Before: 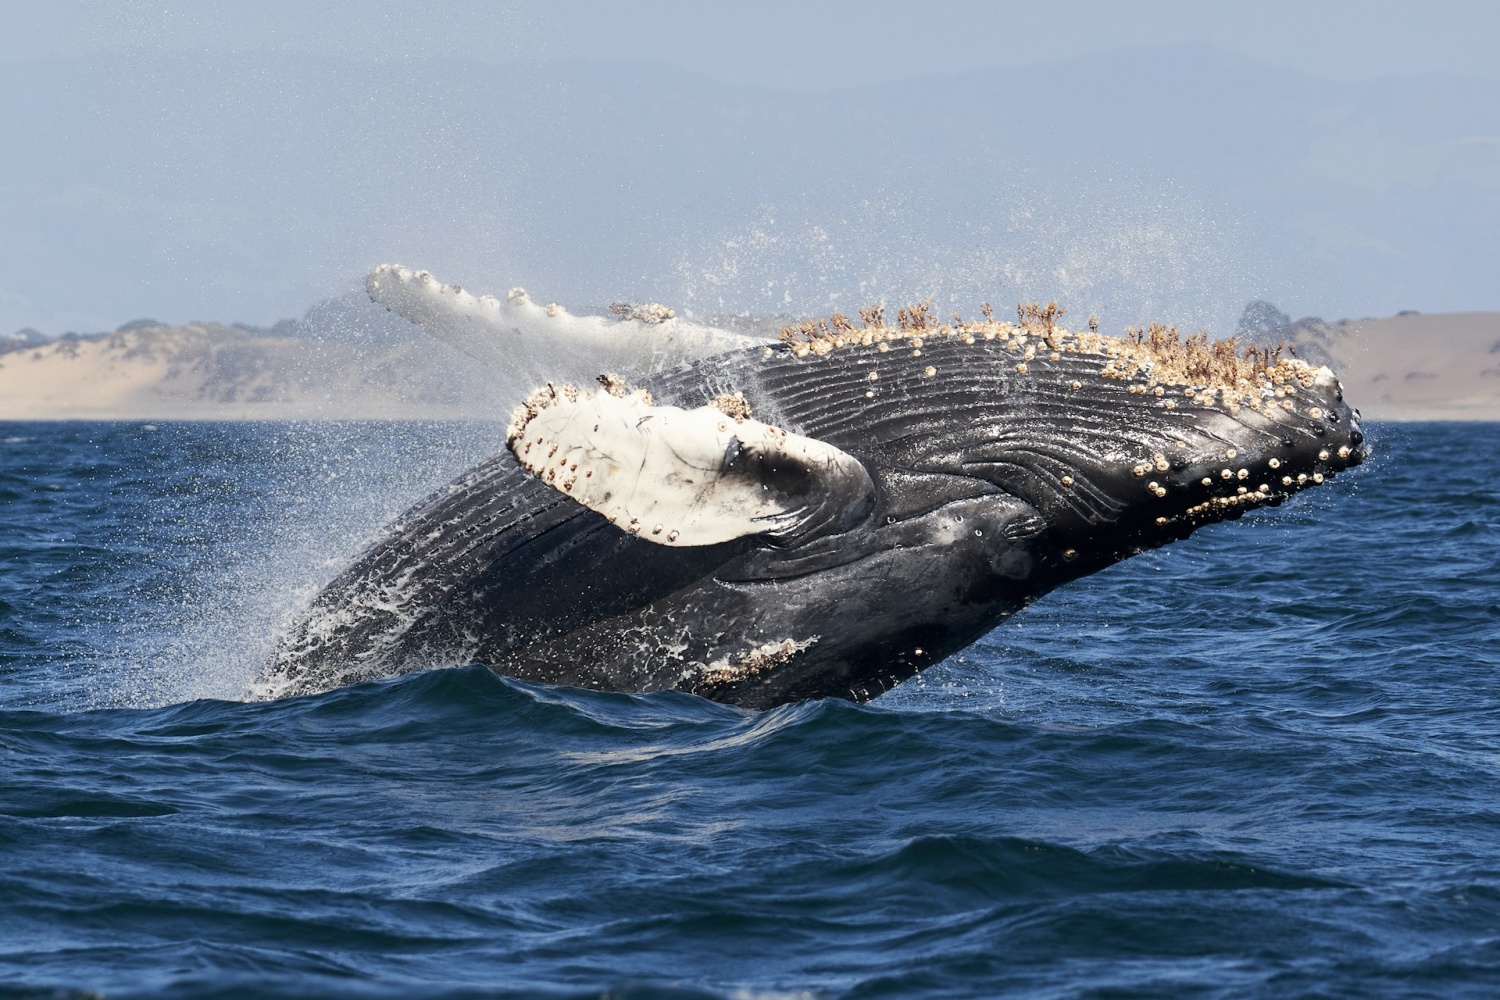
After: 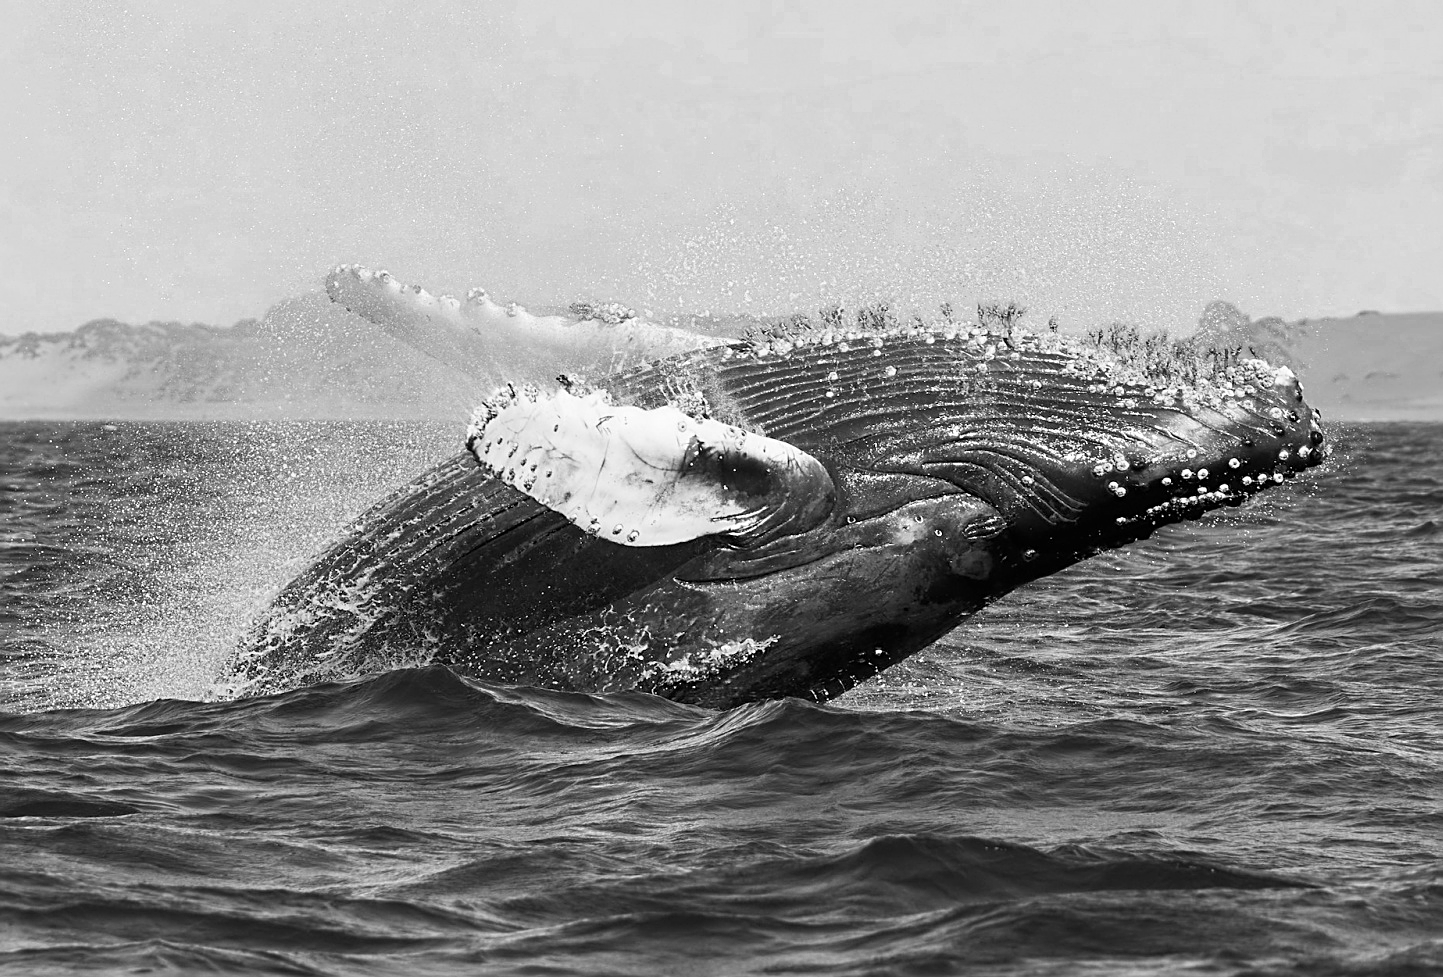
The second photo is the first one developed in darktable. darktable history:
crop and rotate: left 2.715%, right 1.029%, bottom 2.23%
color zones: curves: ch0 [(0, 0.613) (0.01, 0.613) (0.245, 0.448) (0.498, 0.529) (0.642, 0.665) (0.879, 0.777) (0.99, 0.613)]; ch1 [(0, 0) (0.143, 0) (0.286, 0) (0.429, 0) (0.571, 0) (0.714, 0) (0.857, 0)]
velvia: on, module defaults
sharpen: on, module defaults
